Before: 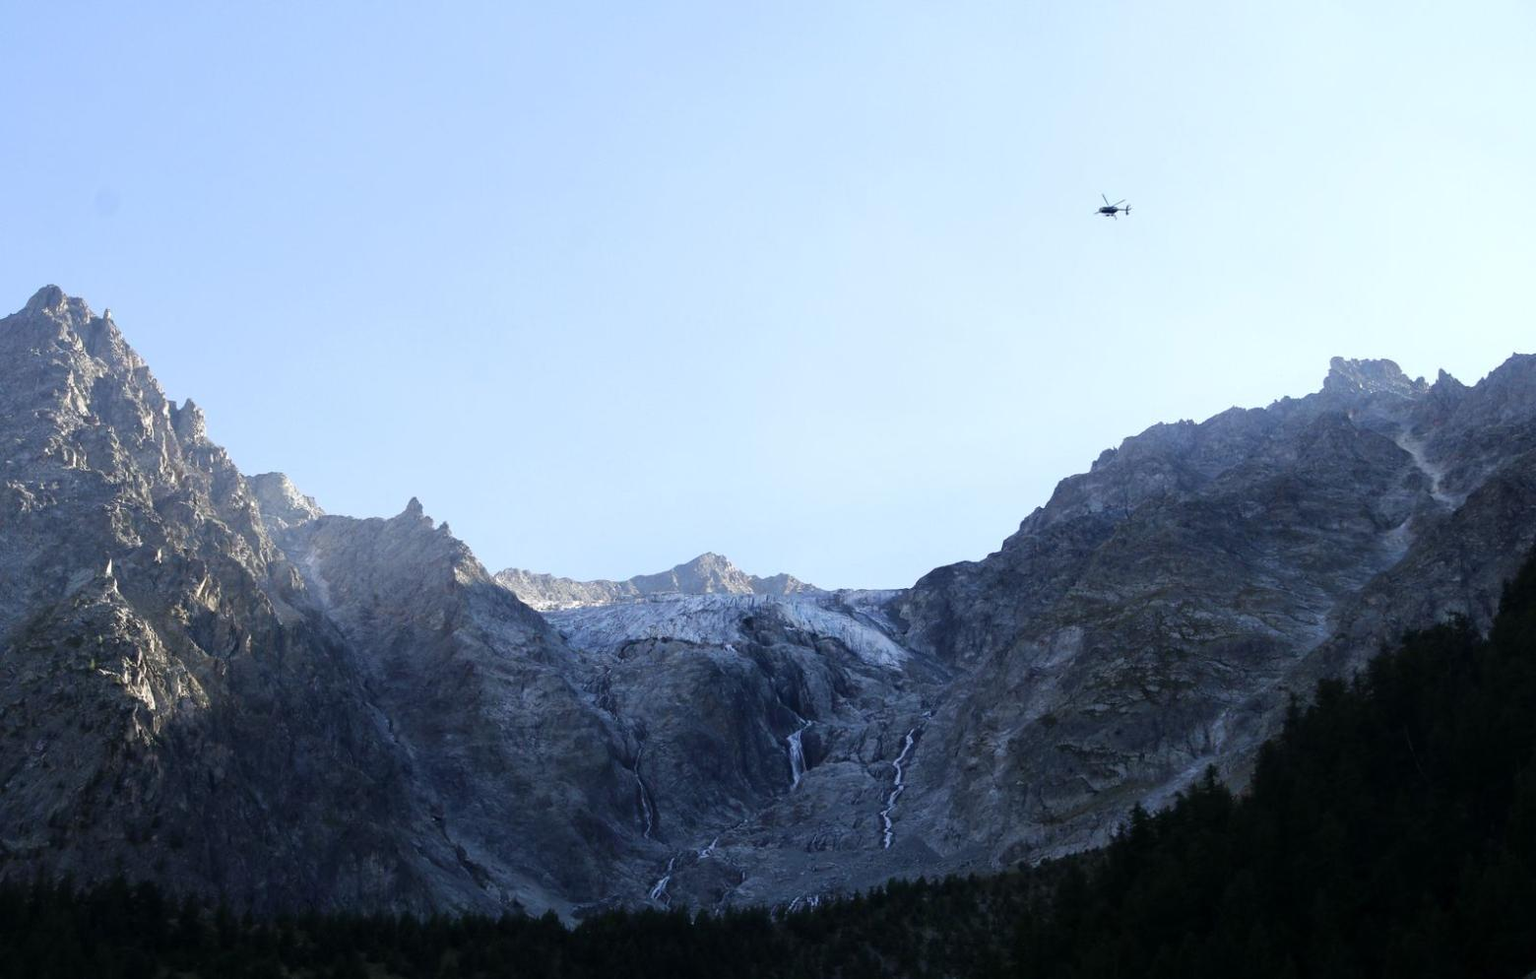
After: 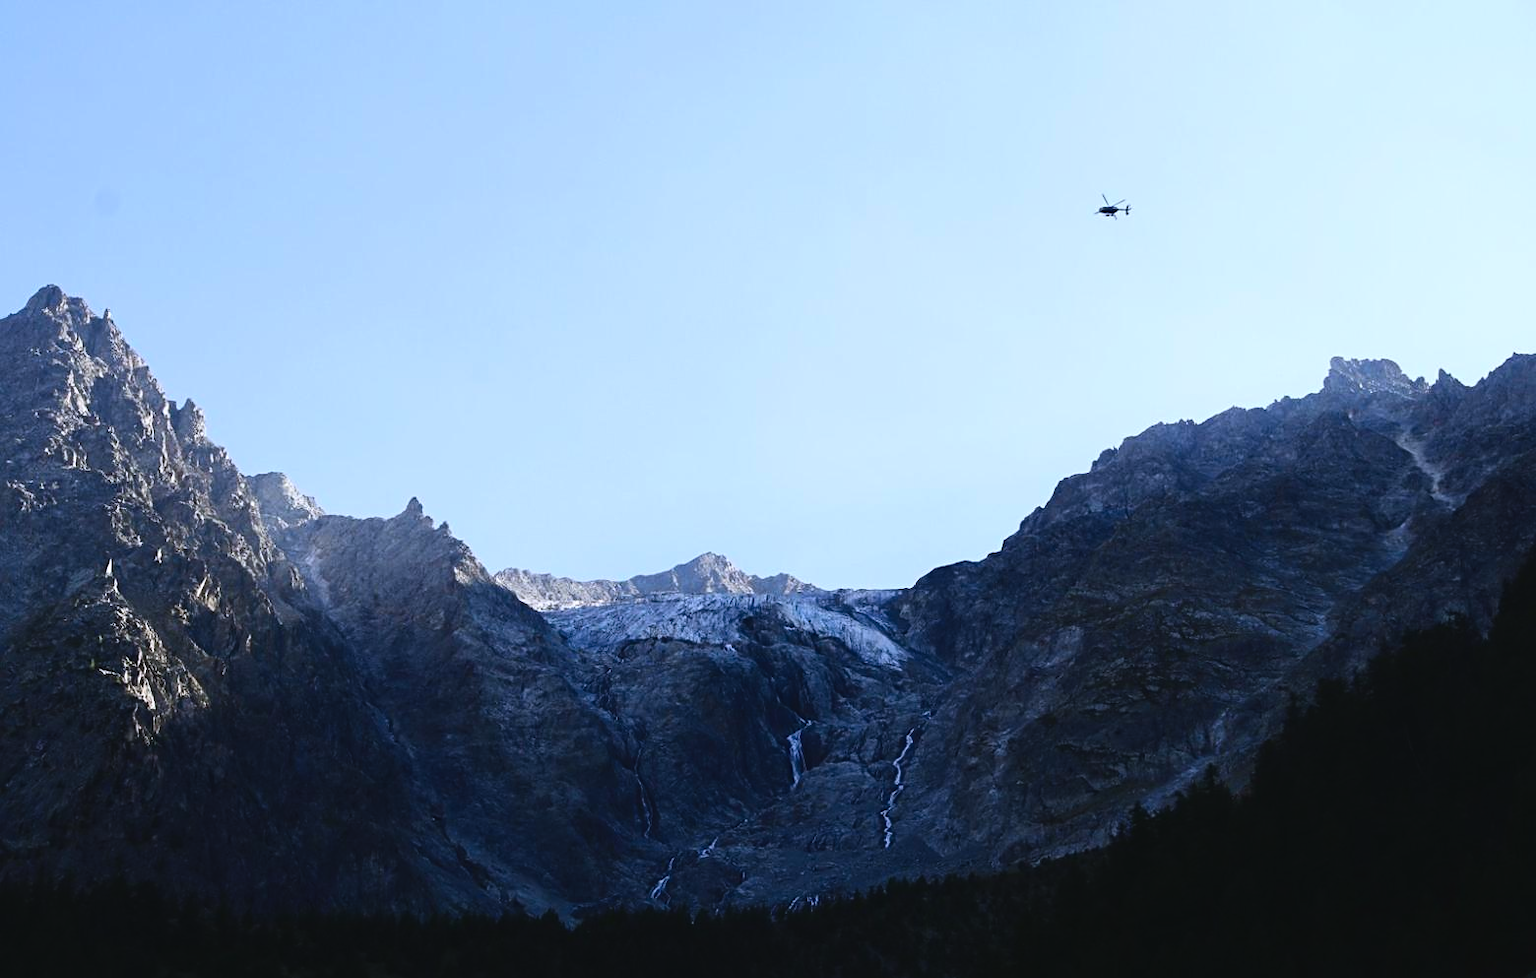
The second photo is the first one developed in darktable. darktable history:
white balance: red 0.984, blue 1.059
exposure: black level correction -0.014, exposure -0.193 EV, compensate highlight preservation false
sharpen: radius 2.529, amount 0.323
contrast brightness saturation: contrast 0.21, brightness -0.11, saturation 0.21
